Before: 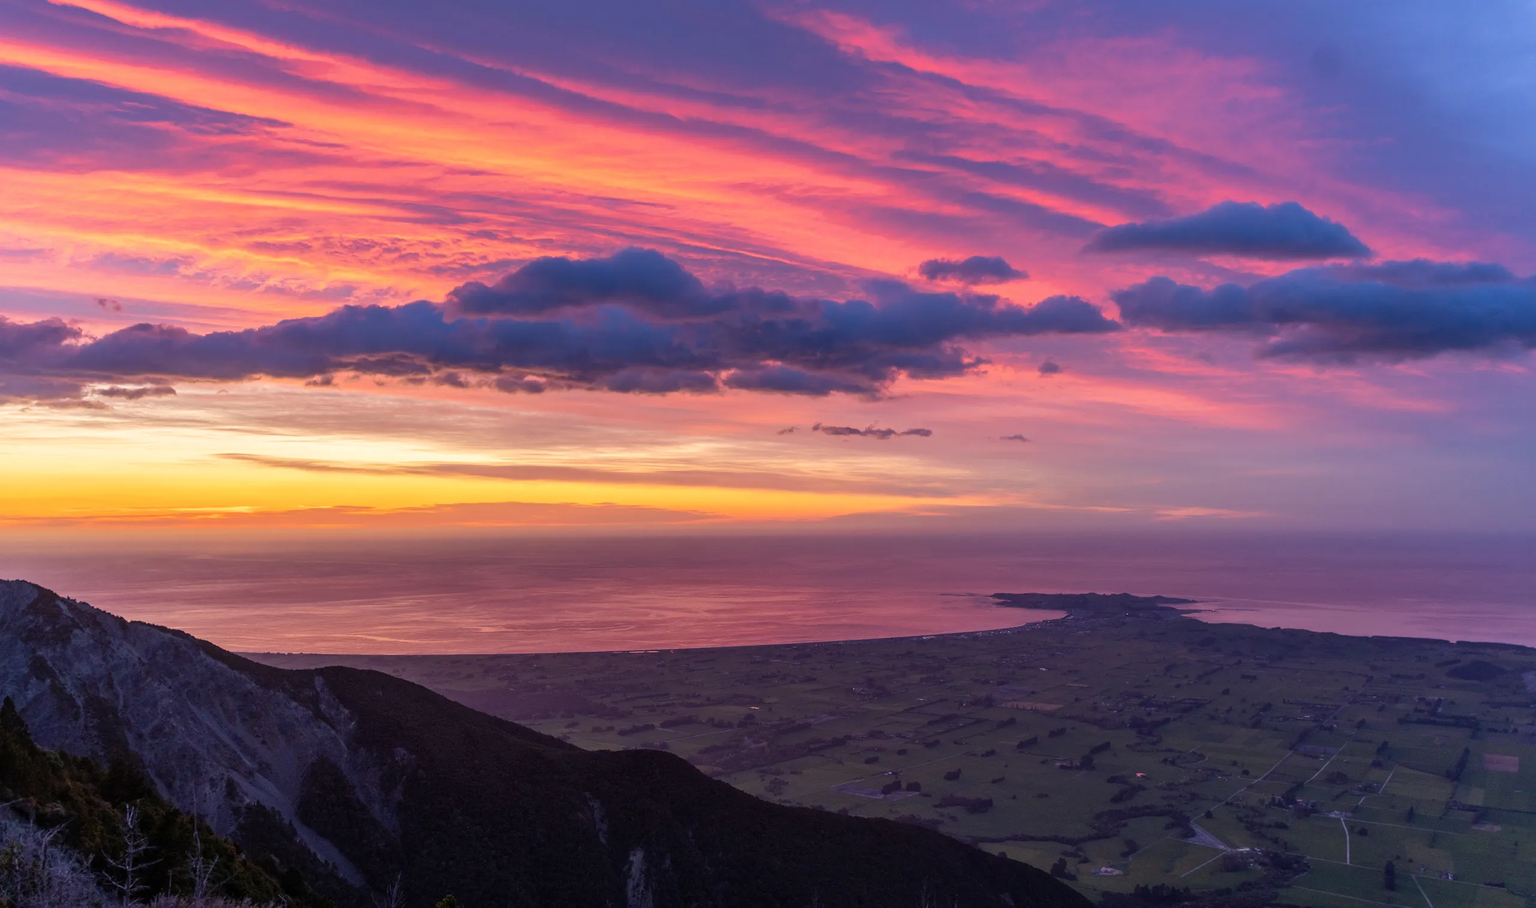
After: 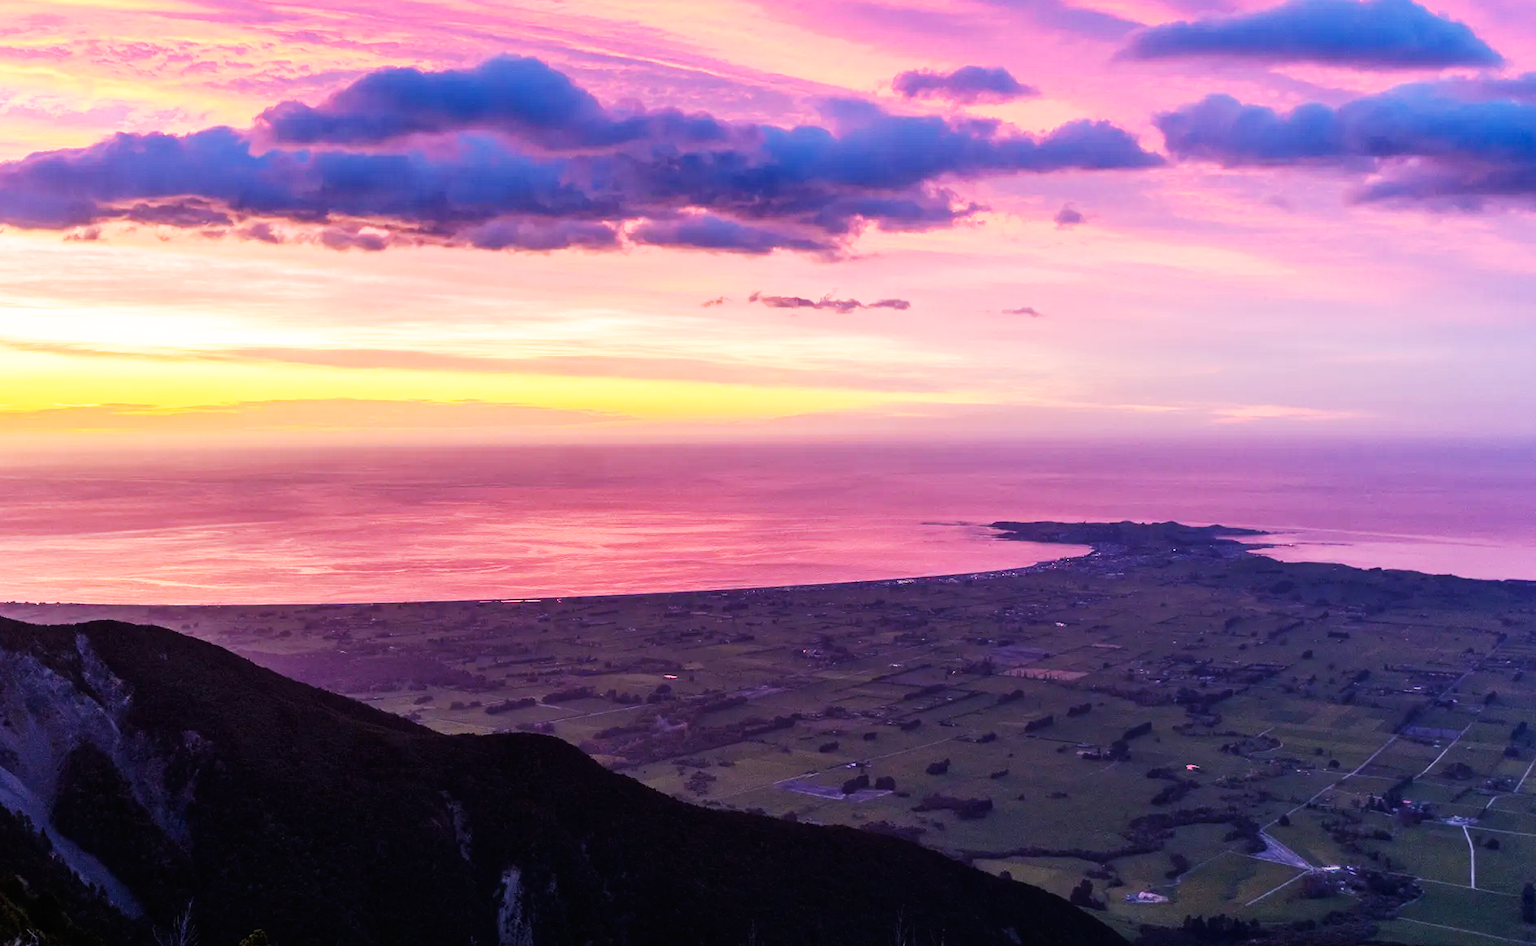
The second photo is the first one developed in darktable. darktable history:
crop: left 16.871%, top 22.857%, right 9.116%
base curve: curves: ch0 [(0, 0) (0.007, 0.004) (0.027, 0.03) (0.046, 0.07) (0.207, 0.54) (0.442, 0.872) (0.673, 0.972) (1, 1)], preserve colors none
